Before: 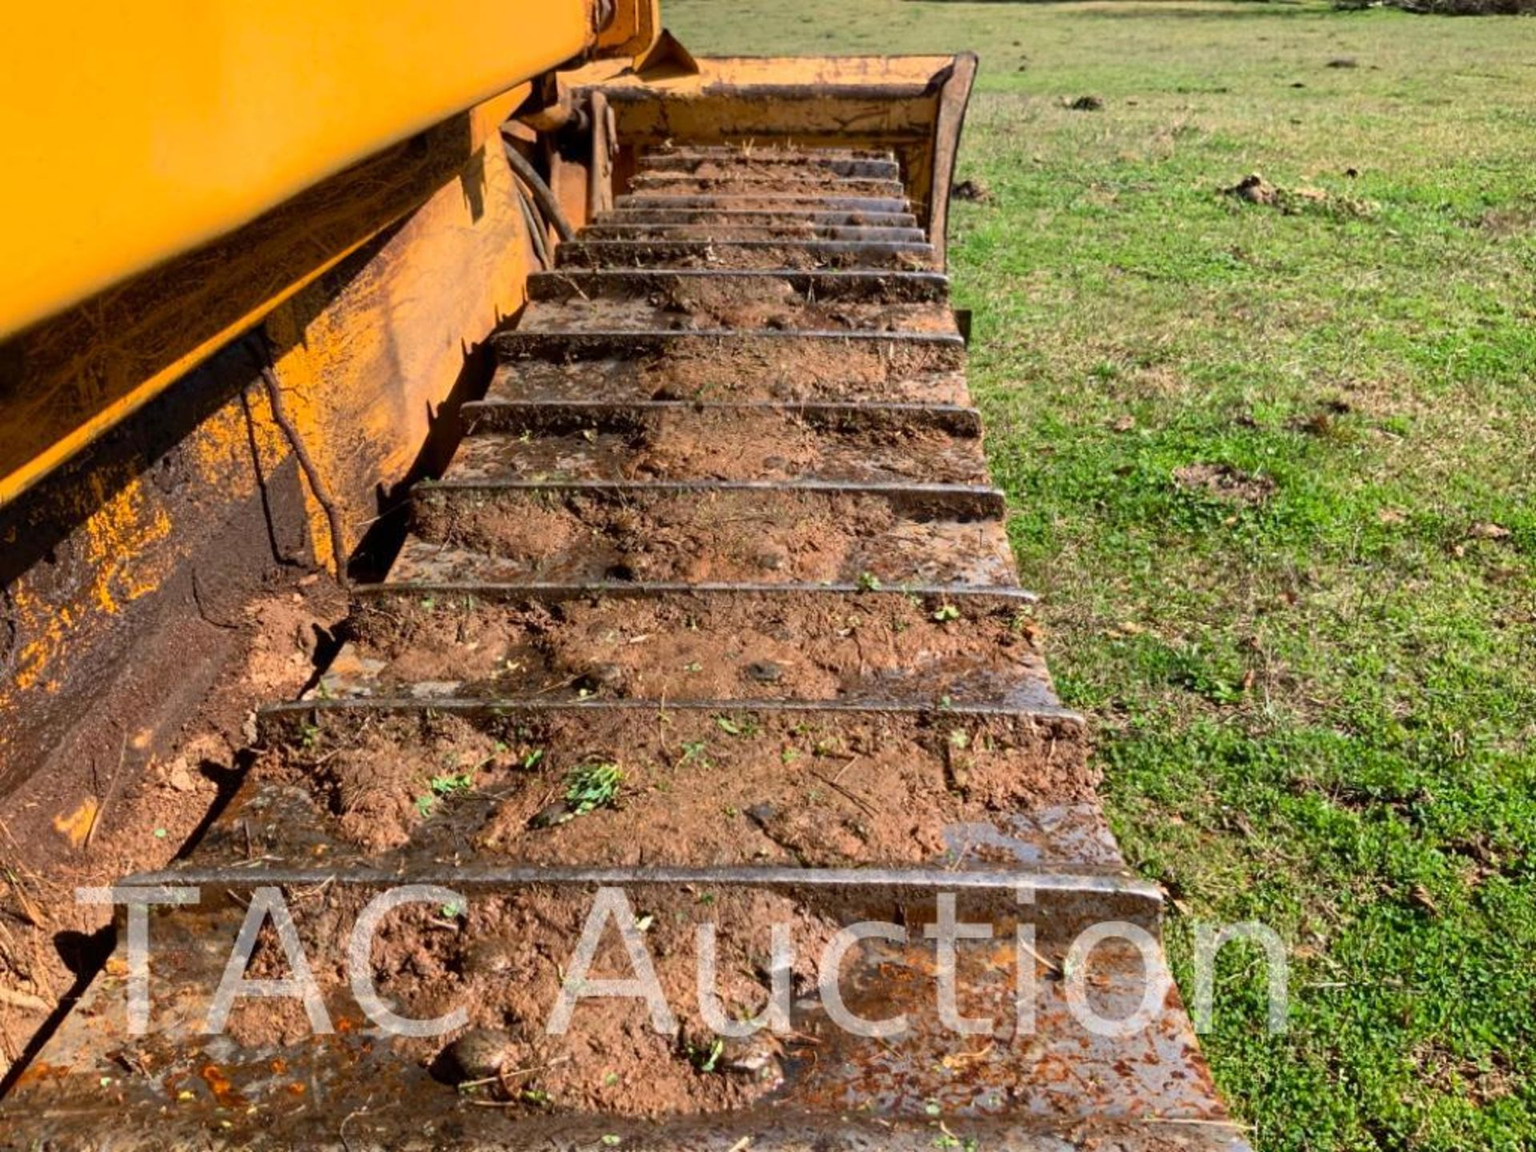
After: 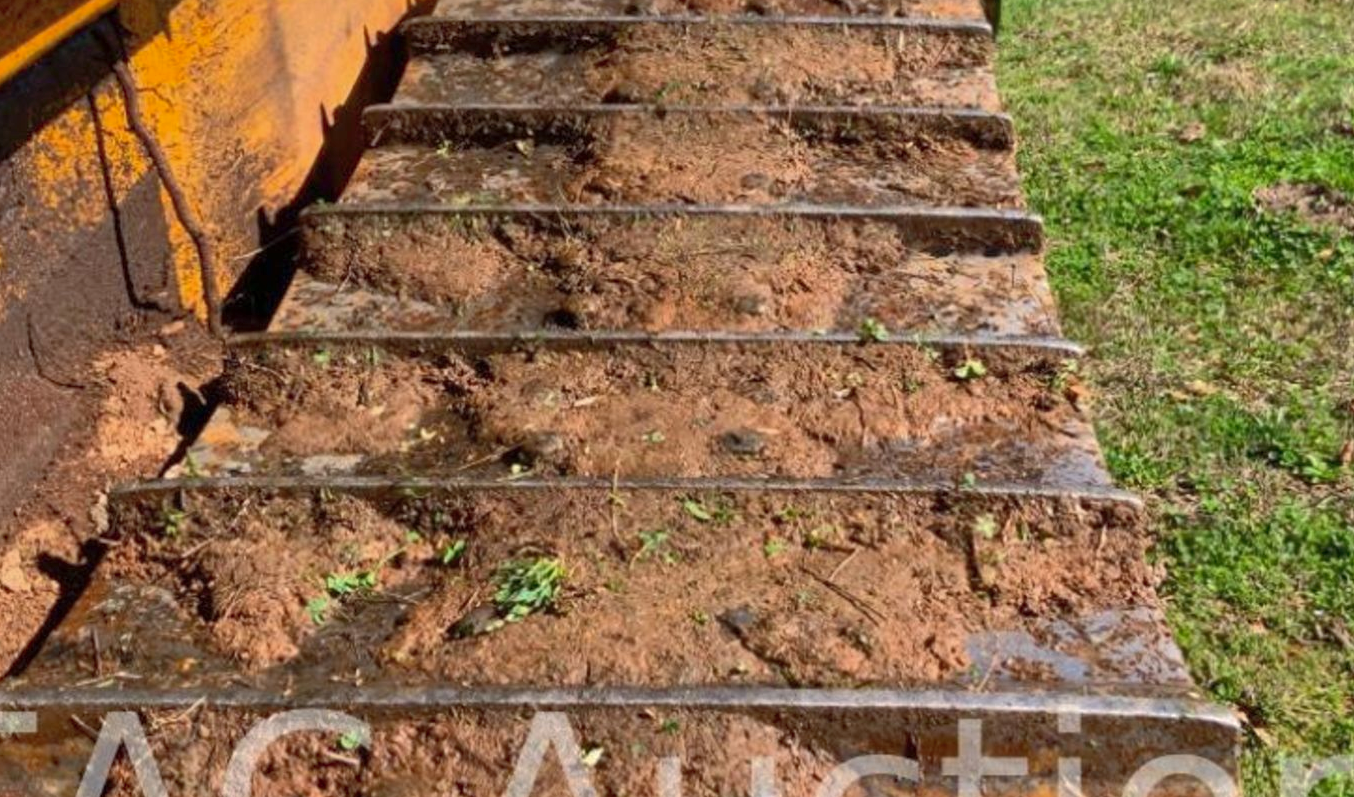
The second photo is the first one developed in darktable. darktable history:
shadows and highlights: on, module defaults
tone equalizer: on, module defaults
crop: left 11.139%, top 27.626%, right 18.305%, bottom 16.962%
